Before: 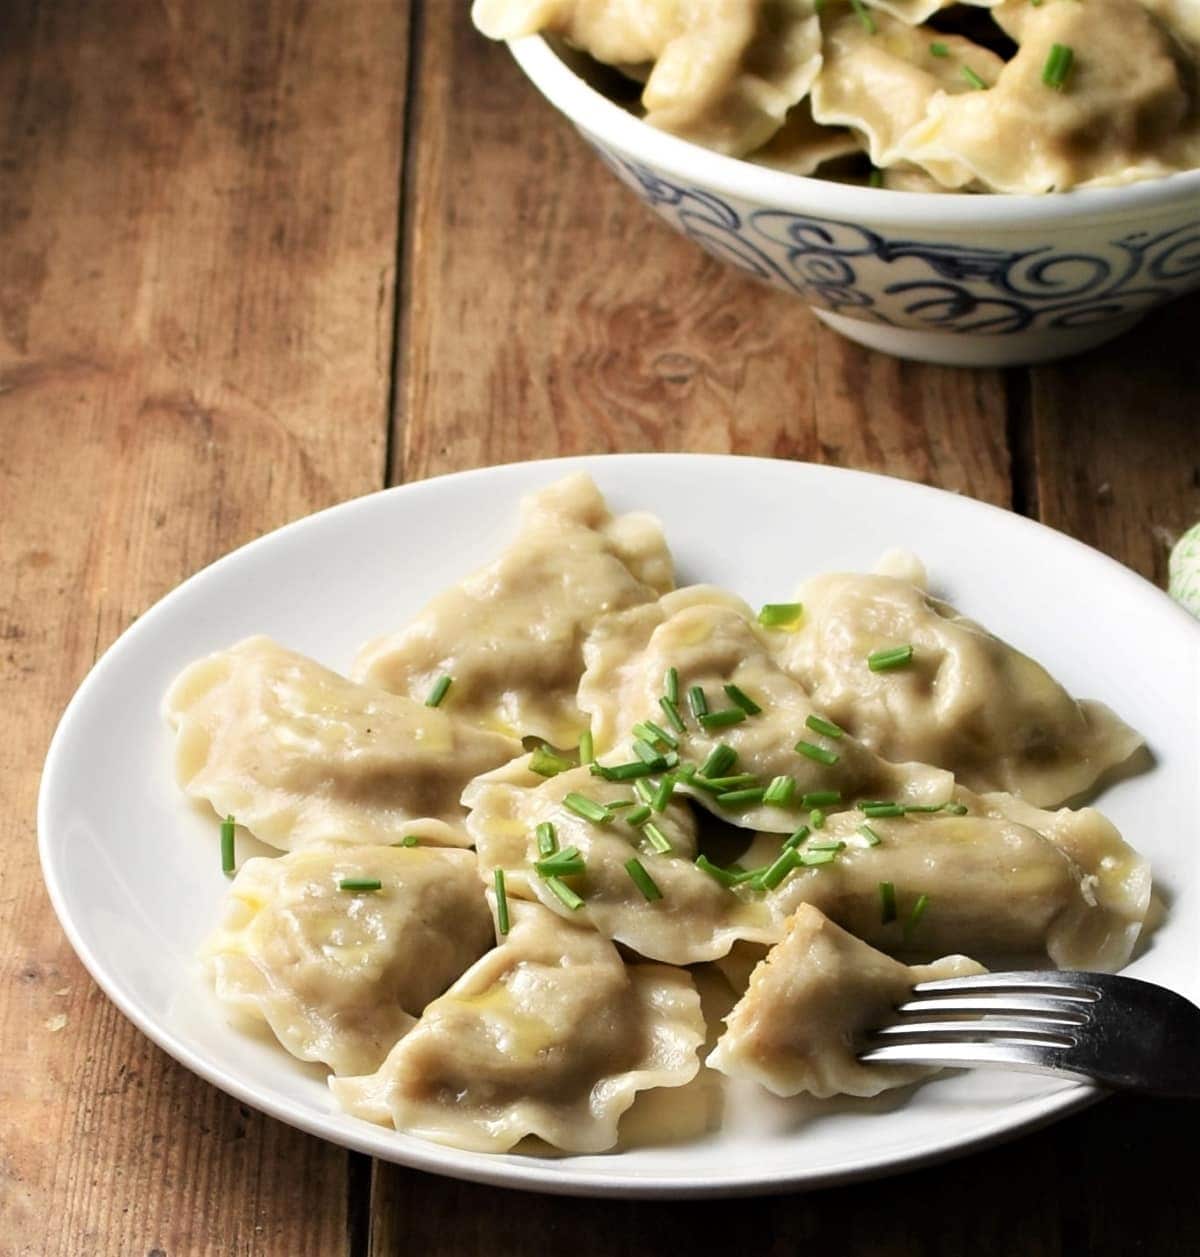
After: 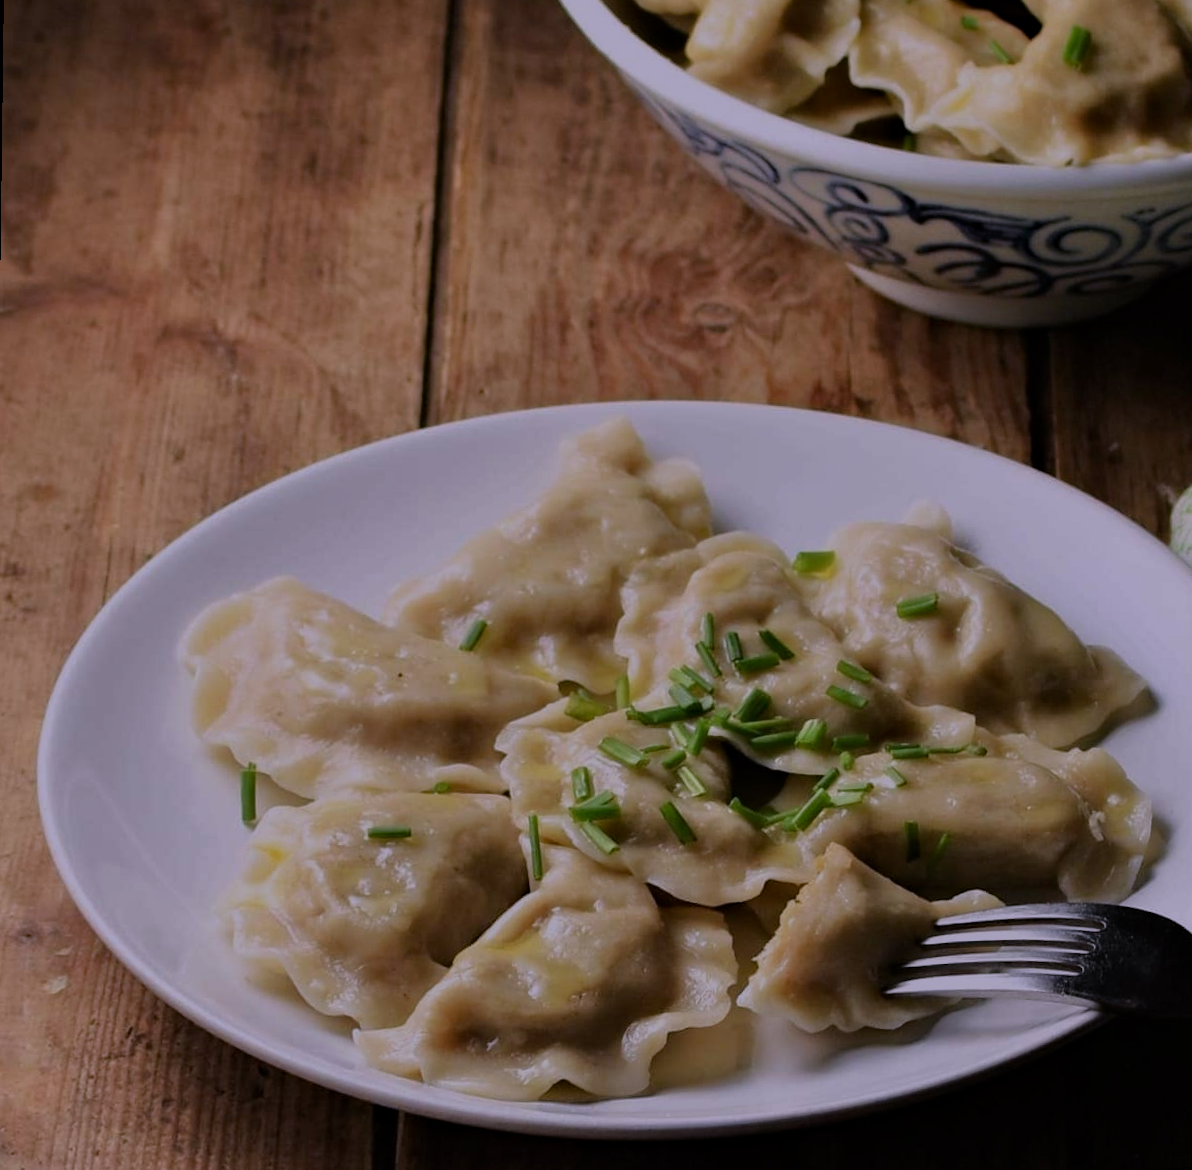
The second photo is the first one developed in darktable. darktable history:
exposure: black level correction 0, exposure 0.5 EV, compensate highlight preservation false
white balance: red 1.042, blue 1.17
tone equalizer: -8 EV -2 EV, -7 EV -2 EV, -6 EV -2 EV, -5 EV -2 EV, -4 EV -2 EV, -3 EV -2 EV, -2 EV -2 EV, -1 EV -1.63 EV, +0 EV -2 EV
haze removal: compatibility mode true, adaptive false
rotate and perspective: rotation 0.679°, lens shift (horizontal) 0.136, crop left 0.009, crop right 0.991, crop top 0.078, crop bottom 0.95
